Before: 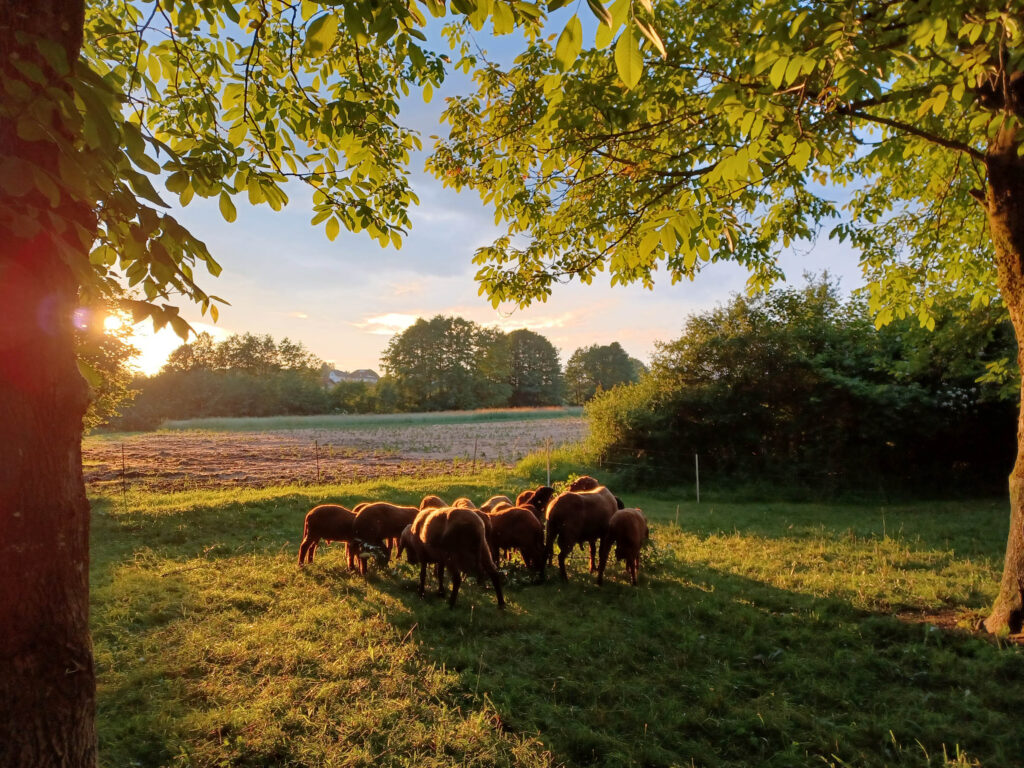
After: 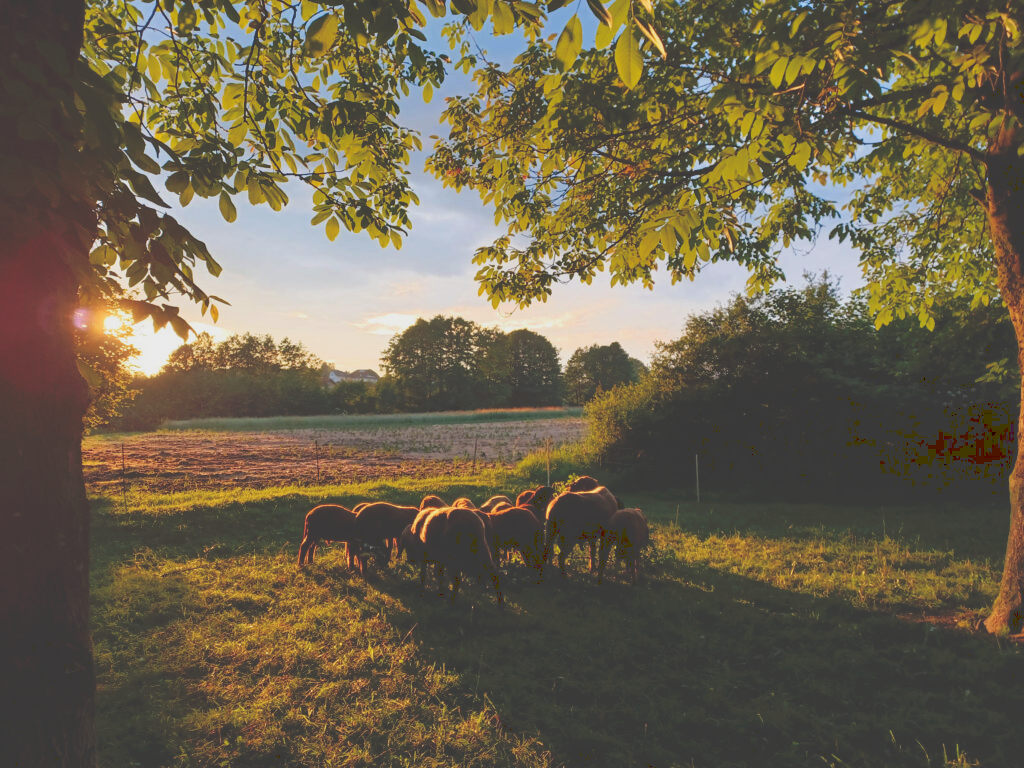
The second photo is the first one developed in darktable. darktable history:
tone curve: curves: ch0 [(0, 0) (0.003, 0.24) (0.011, 0.24) (0.025, 0.24) (0.044, 0.244) (0.069, 0.244) (0.1, 0.252) (0.136, 0.264) (0.177, 0.274) (0.224, 0.284) (0.277, 0.313) (0.335, 0.361) (0.399, 0.415) (0.468, 0.498) (0.543, 0.595) (0.623, 0.695) (0.709, 0.793) (0.801, 0.883) (0.898, 0.942) (1, 1)], preserve colors none
exposure: exposure -0.492 EV, compensate highlight preservation false
